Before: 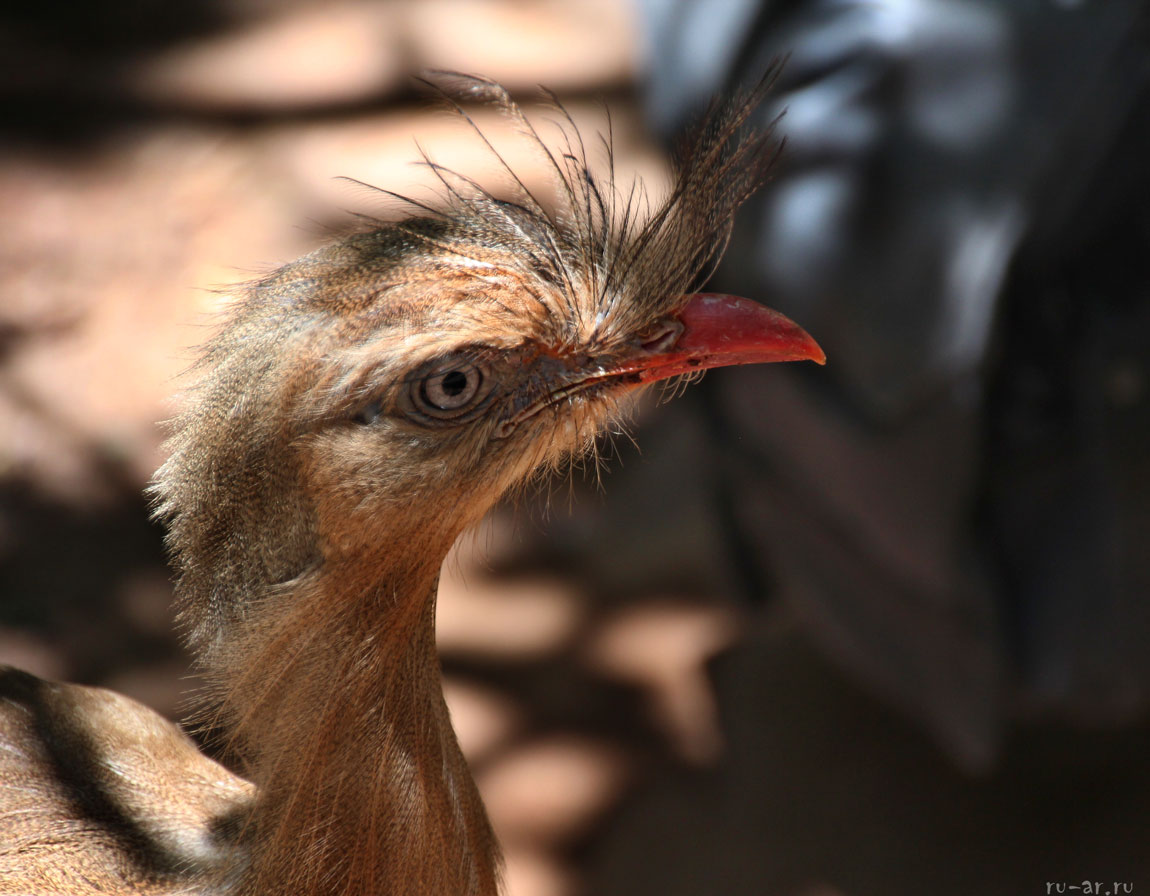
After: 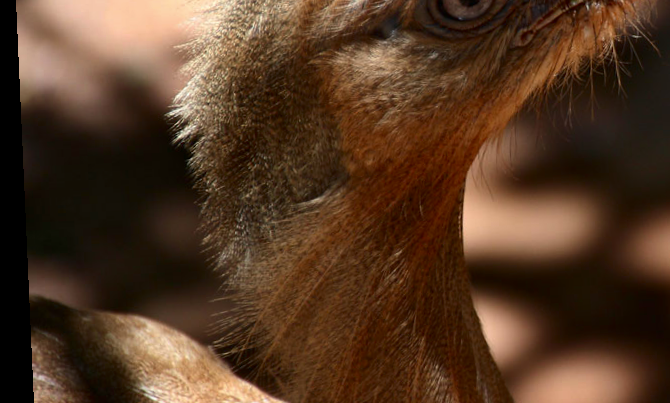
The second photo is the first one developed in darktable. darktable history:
contrast brightness saturation: contrast 0.07, brightness -0.14, saturation 0.11
rotate and perspective: rotation -2.56°, automatic cropping off
crop: top 44.483%, right 43.593%, bottom 12.892%
